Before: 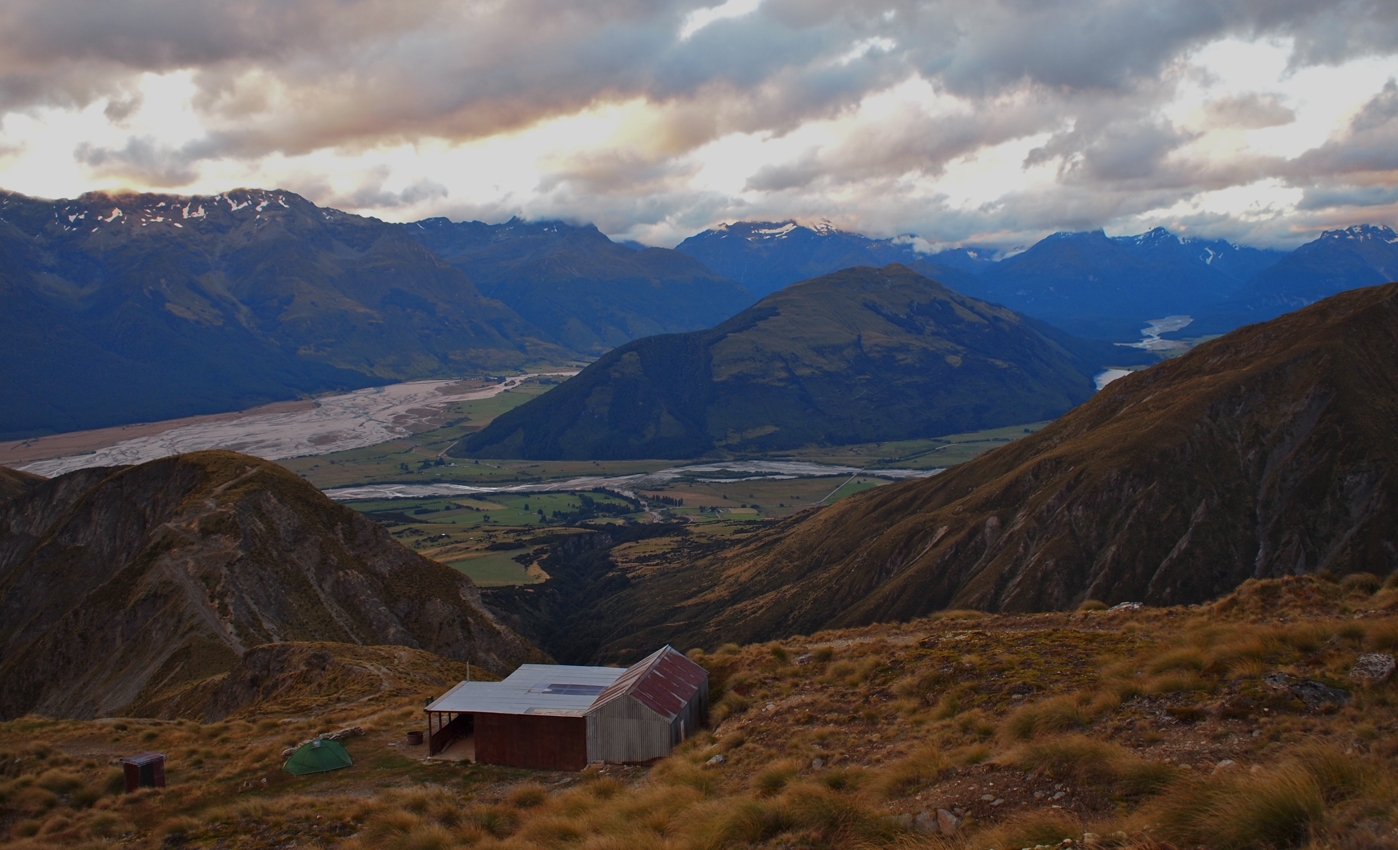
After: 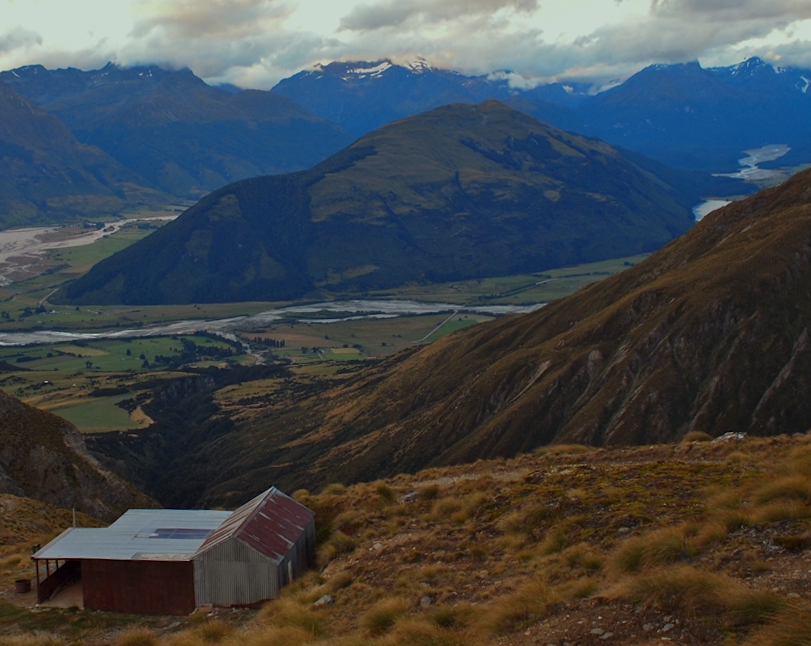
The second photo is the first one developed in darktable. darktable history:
color correction: highlights a* -8, highlights b* 3.1
crop and rotate: left 28.256%, top 17.734%, right 12.656%, bottom 3.573%
rotate and perspective: rotation -1.42°, crop left 0.016, crop right 0.984, crop top 0.035, crop bottom 0.965
